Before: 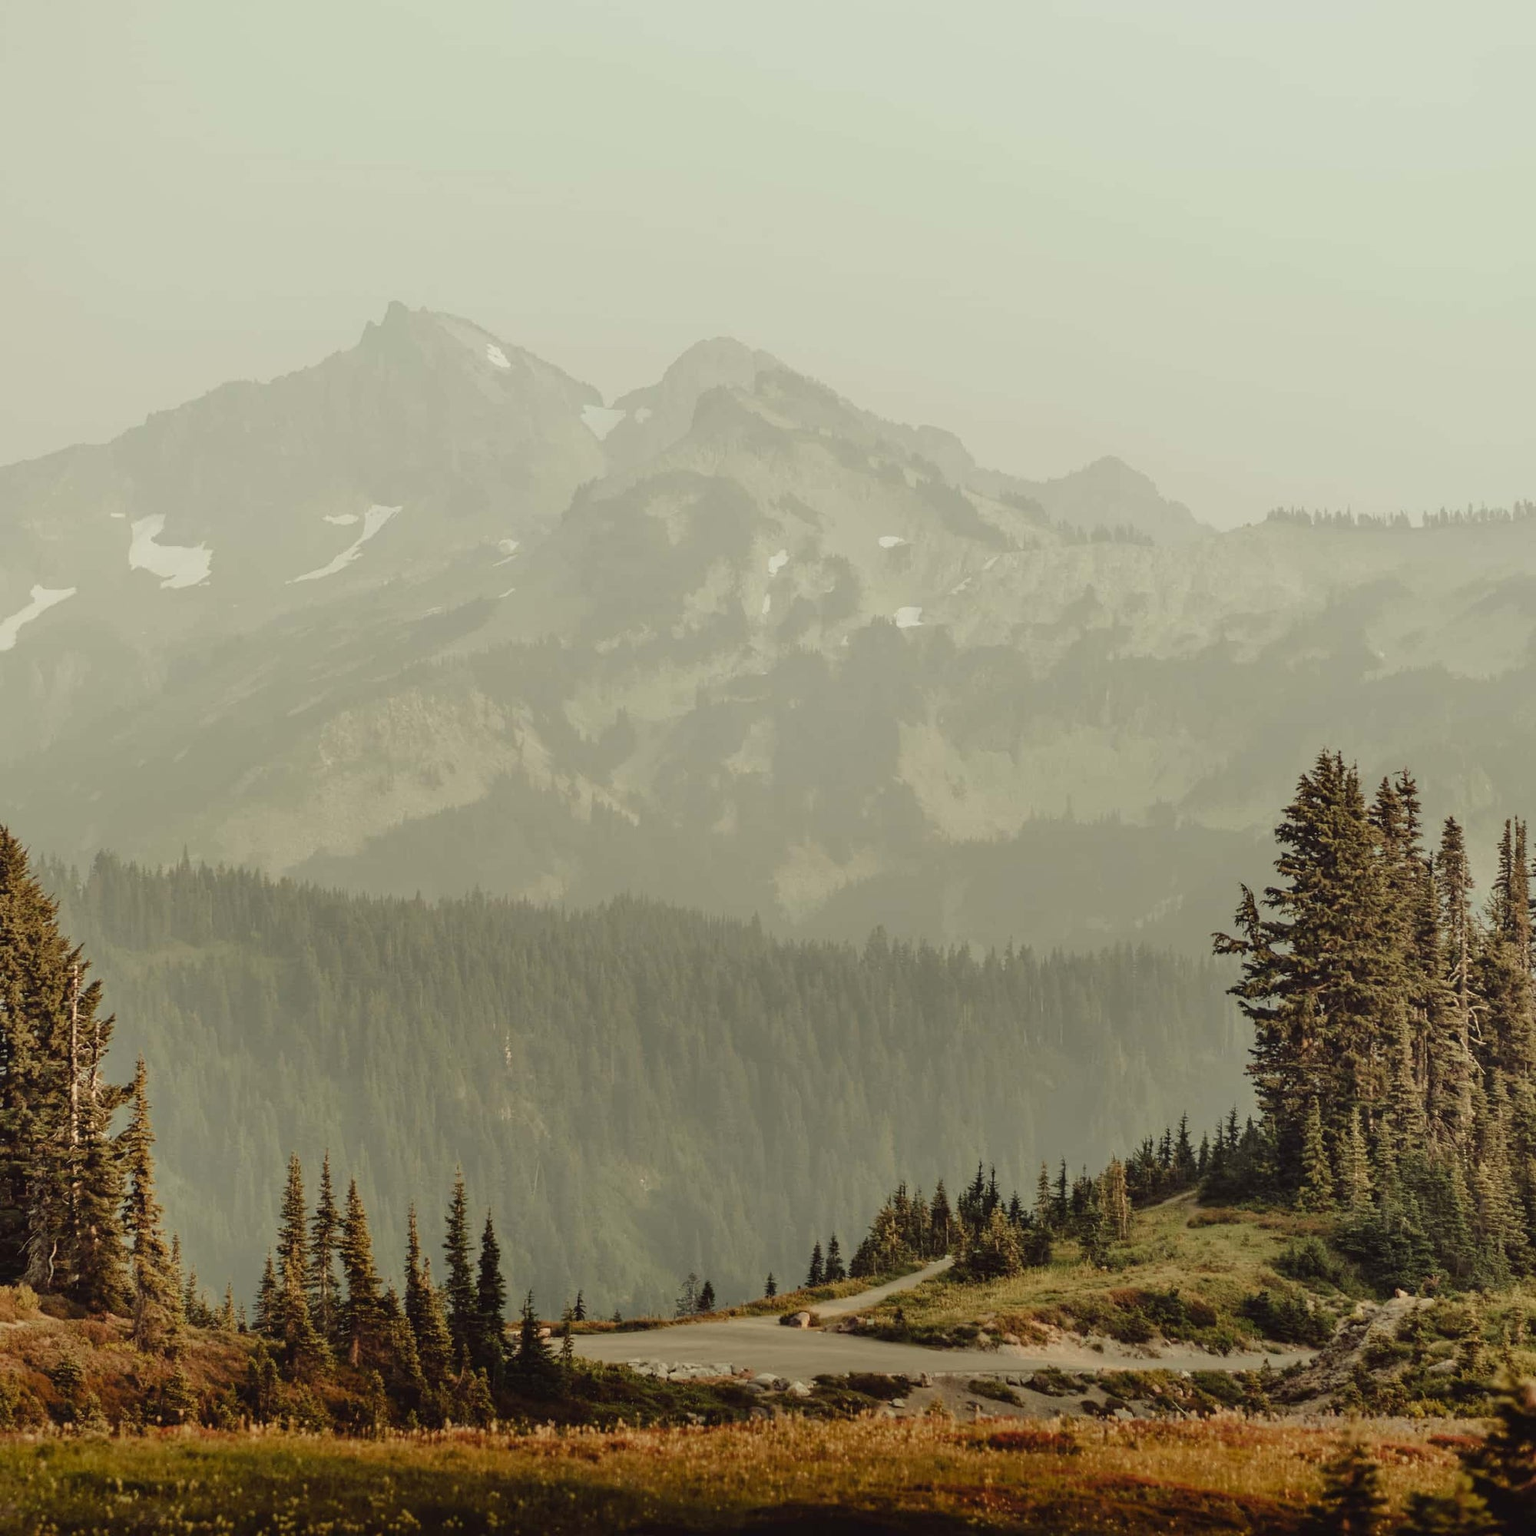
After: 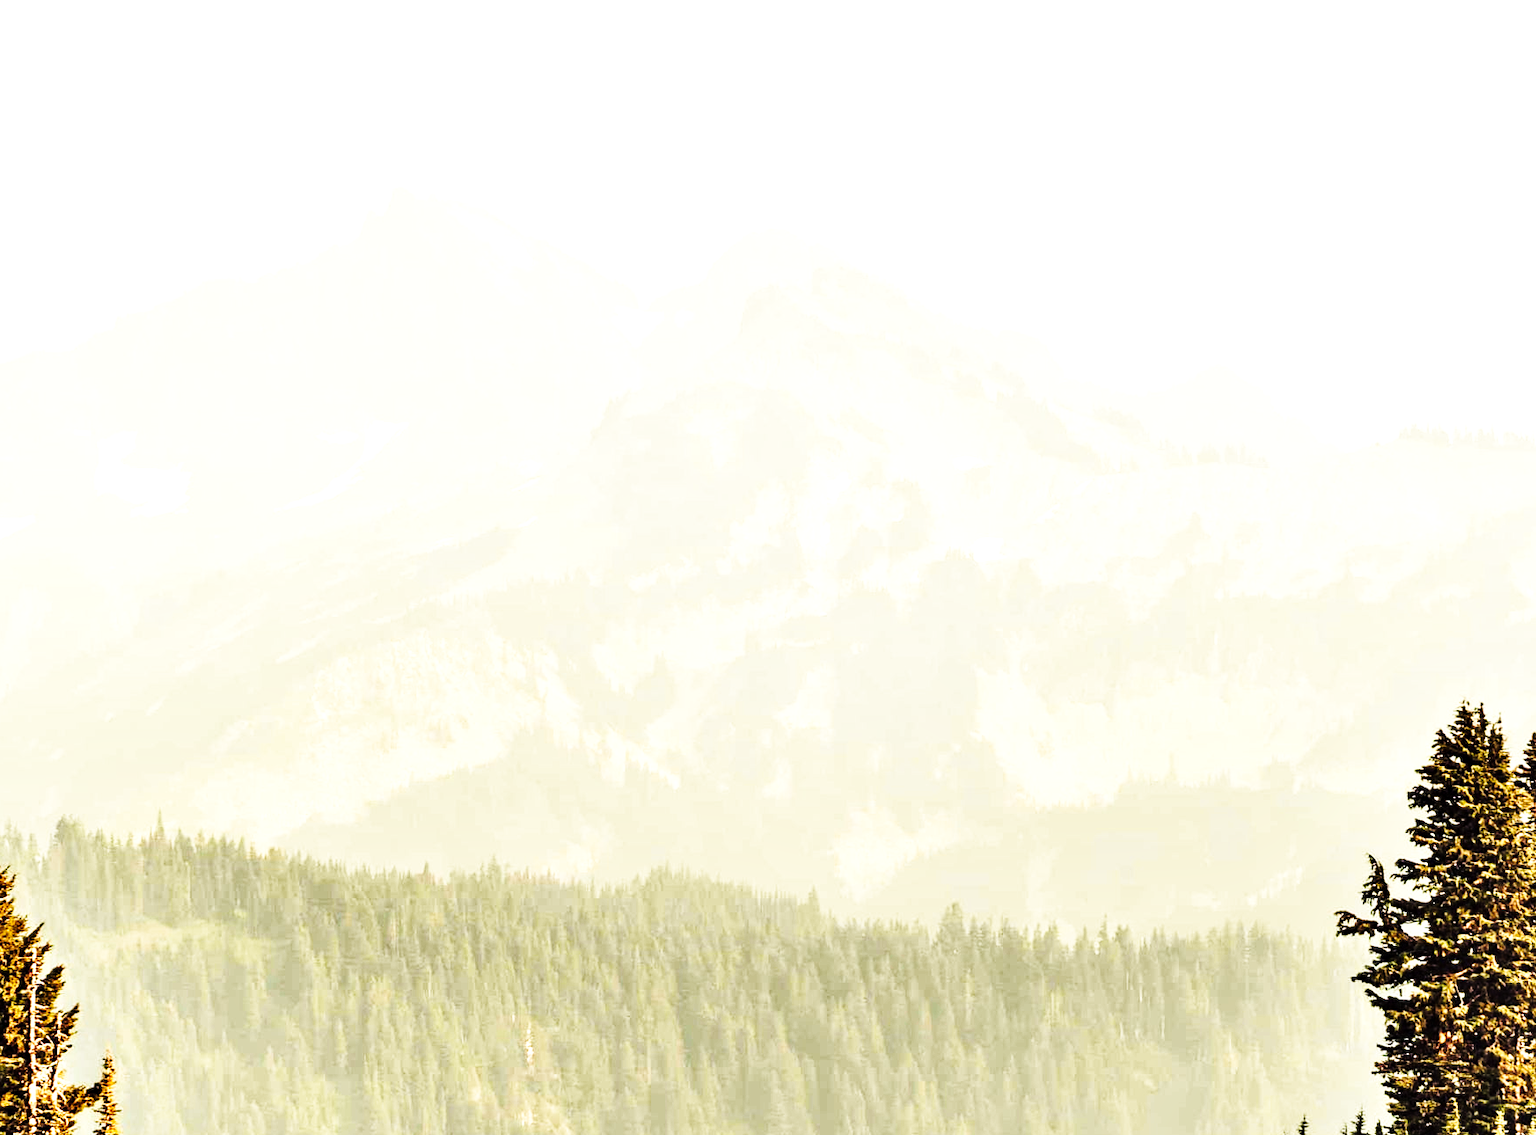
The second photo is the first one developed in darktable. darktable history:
exposure: black level correction -0.002, exposure 1.35 EV, compensate highlight preservation false
contrast equalizer: octaves 7, y [[0.6 ×6], [0.55 ×6], [0 ×6], [0 ×6], [0 ×6]]
crop: left 3.015%, top 8.969%, right 9.647%, bottom 26.457%
tone curve: curves: ch0 [(0, 0) (0.003, 0.003) (0.011, 0.005) (0.025, 0.005) (0.044, 0.008) (0.069, 0.015) (0.1, 0.023) (0.136, 0.032) (0.177, 0.046) (0.224, 0.072) (0.277, 0.124) (0.335, 0.174) (0.399, 0.253) (0.468, 0.365) (0.543, 0.519) (0.623, 0.675) (0.709, 0.805) (0.801, 0.908) (0.898, 0.97) (1, 1)], preserve colors none
